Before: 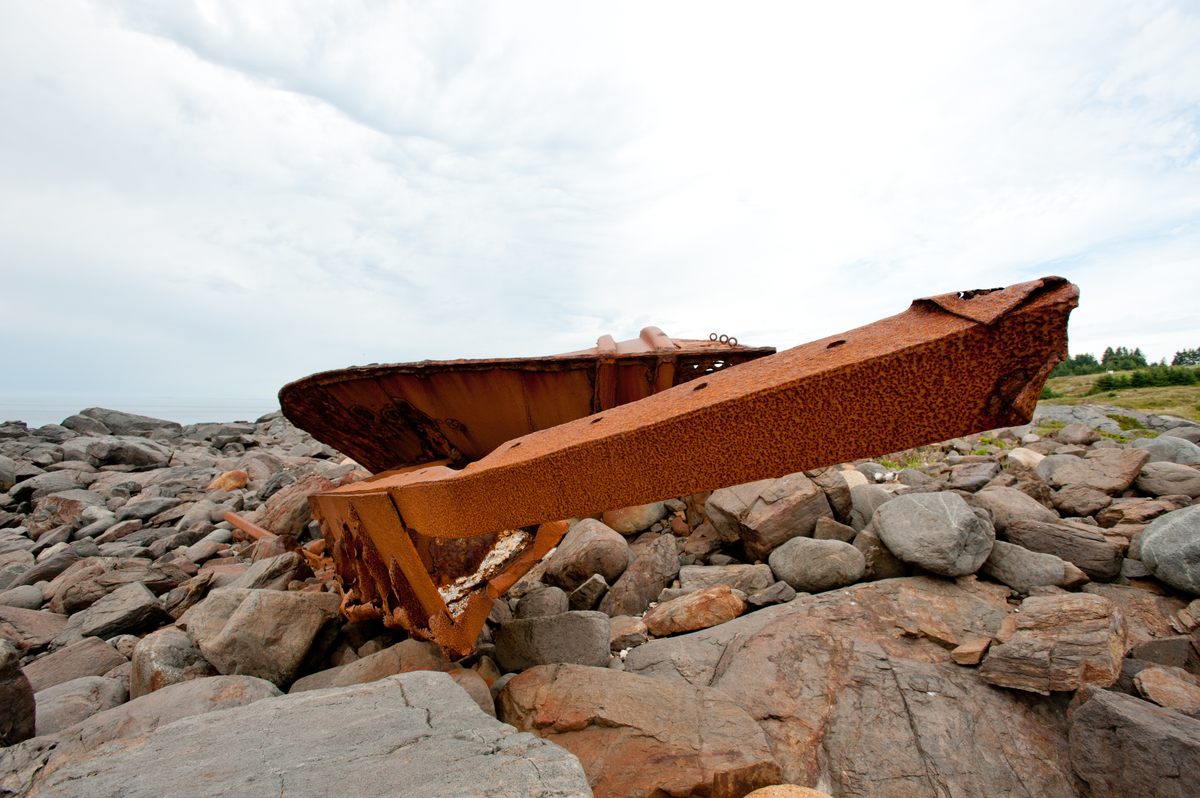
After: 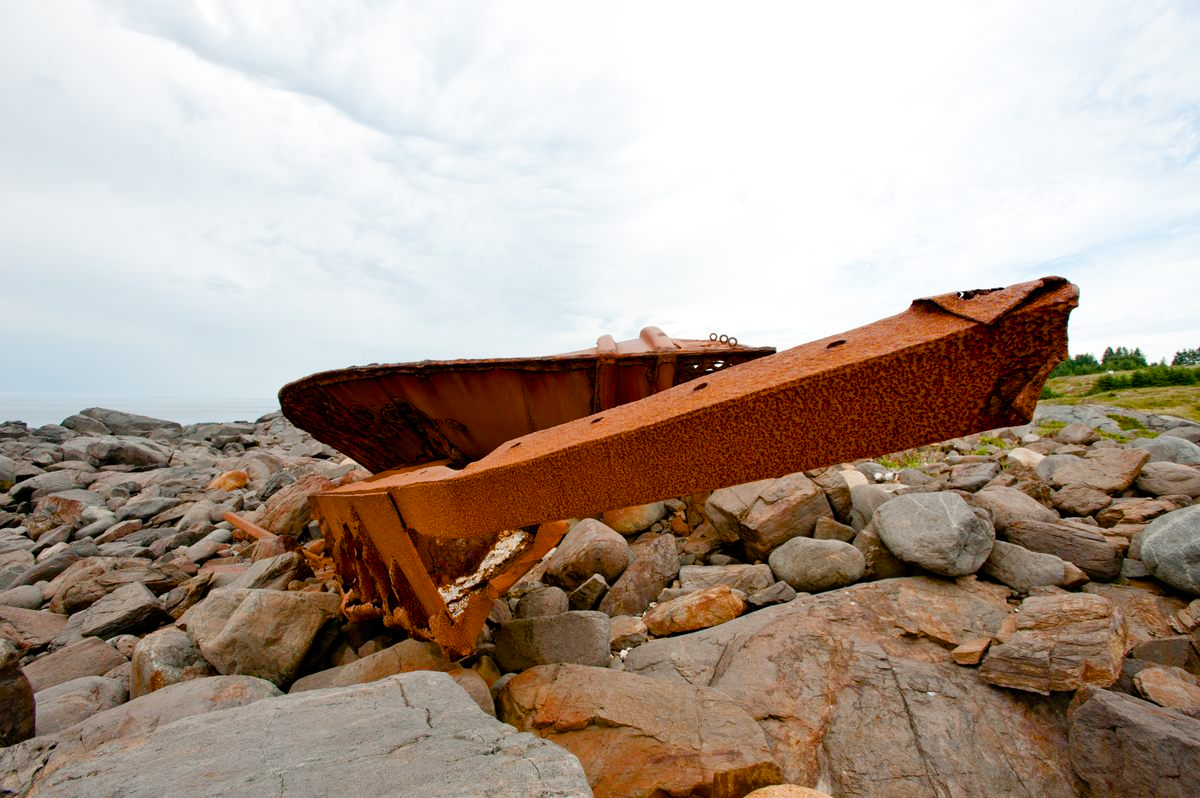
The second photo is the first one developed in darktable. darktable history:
color balance rgb: perceptual saturation grading › global saturation 14.524%, perceptual saturation grading › highlights -30.021%, perceptual saturation grading › shadows 51.437%, global vibrance 20%
